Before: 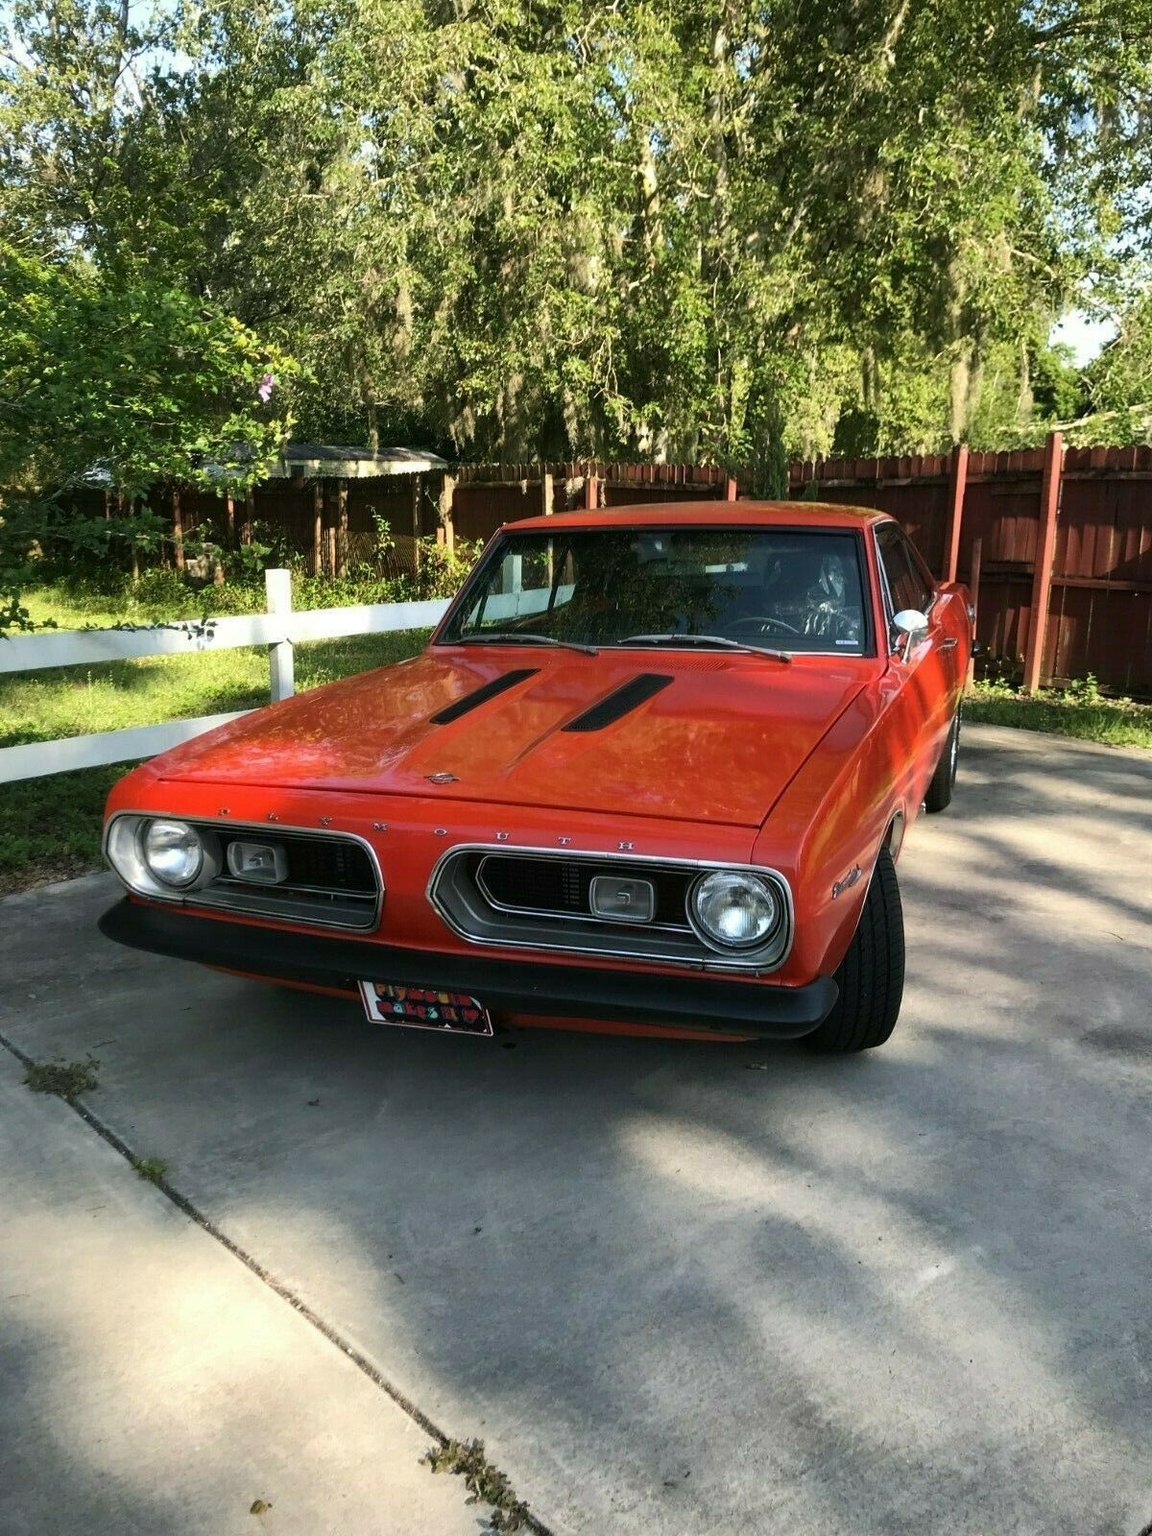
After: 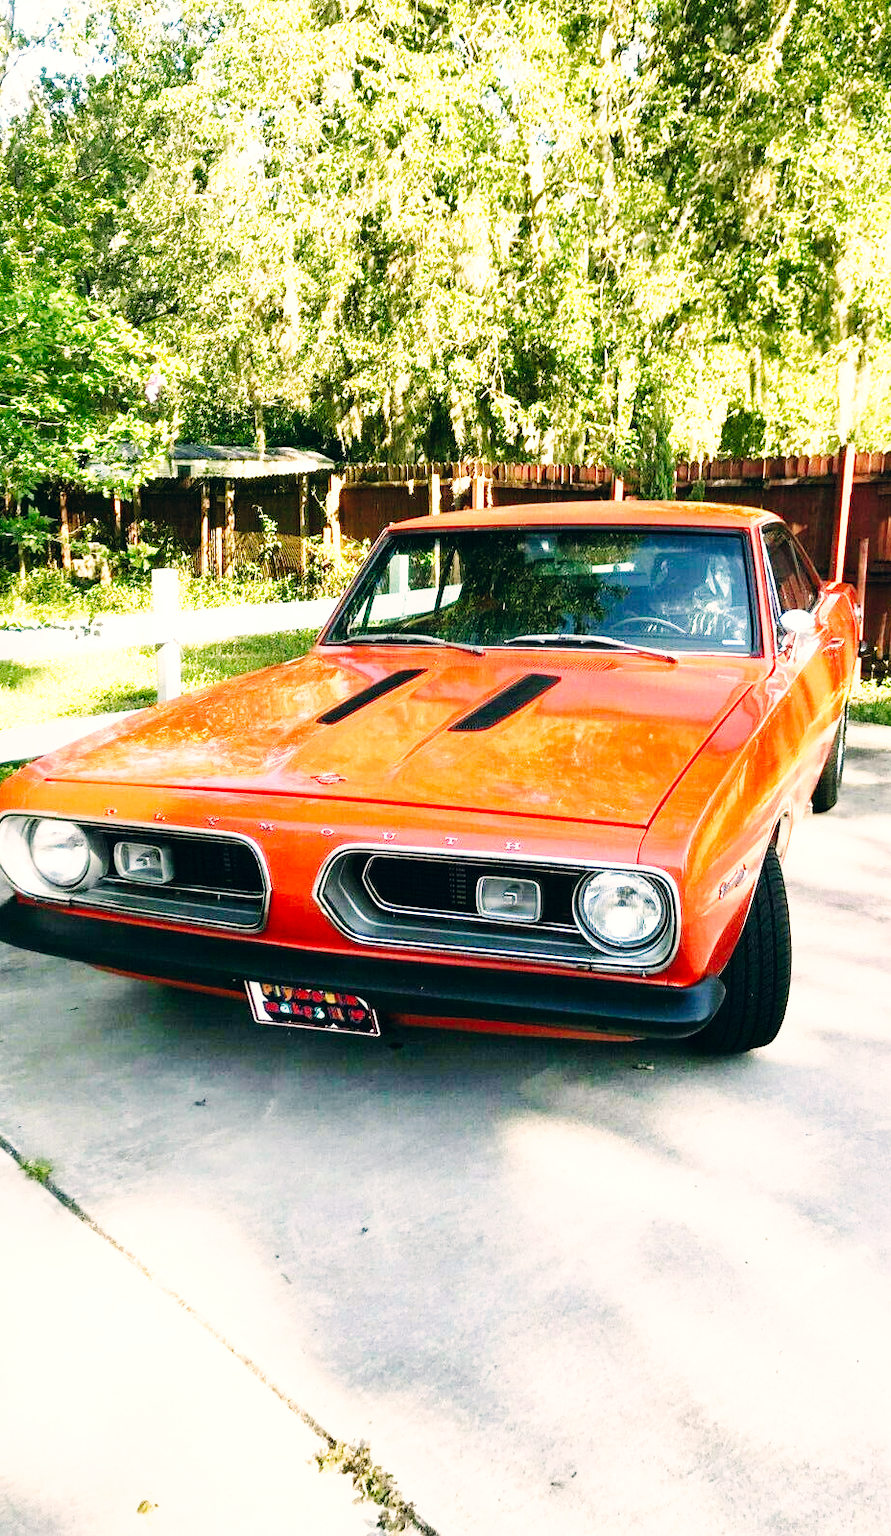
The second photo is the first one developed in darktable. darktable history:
color correction: highlights a* 5.38, highlights b* 5.3, shadows a* -4.26, shadows b* -5.11
crop: left 9.88%, right 12.664%
base curve: curves: ch0 [(0, 0) (0, 0) (0.002, 0.001) (0.008, 0.003) (0.019, 0.011) (0.037, 0.037) (0.064, 0.11) (0.102, 0.232) (0.152, 0.379) (0.216, 0.524) (0.296, 0.665) (0.394, 0.789) (0.512, 0.881) (0.651, 0.945) (0.813, 0.986) (1, 1)], preserve colors none
exposure: black level correction 0, exposure 1.2 EV, compensate exposure bias true, compensate highlight preservation false
